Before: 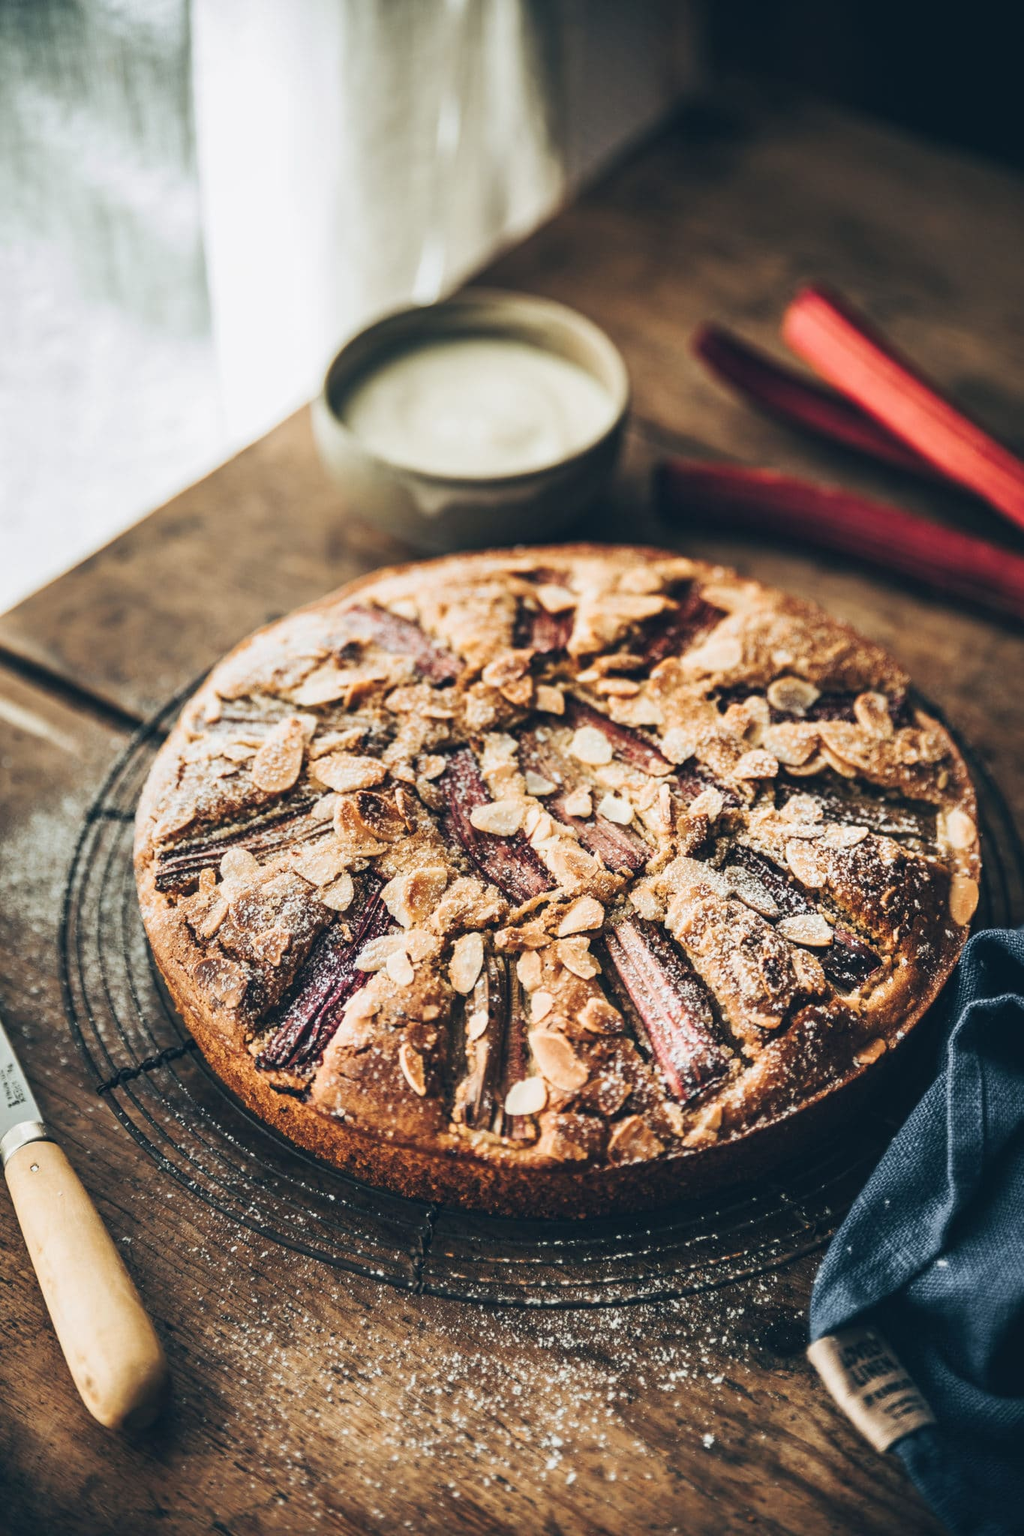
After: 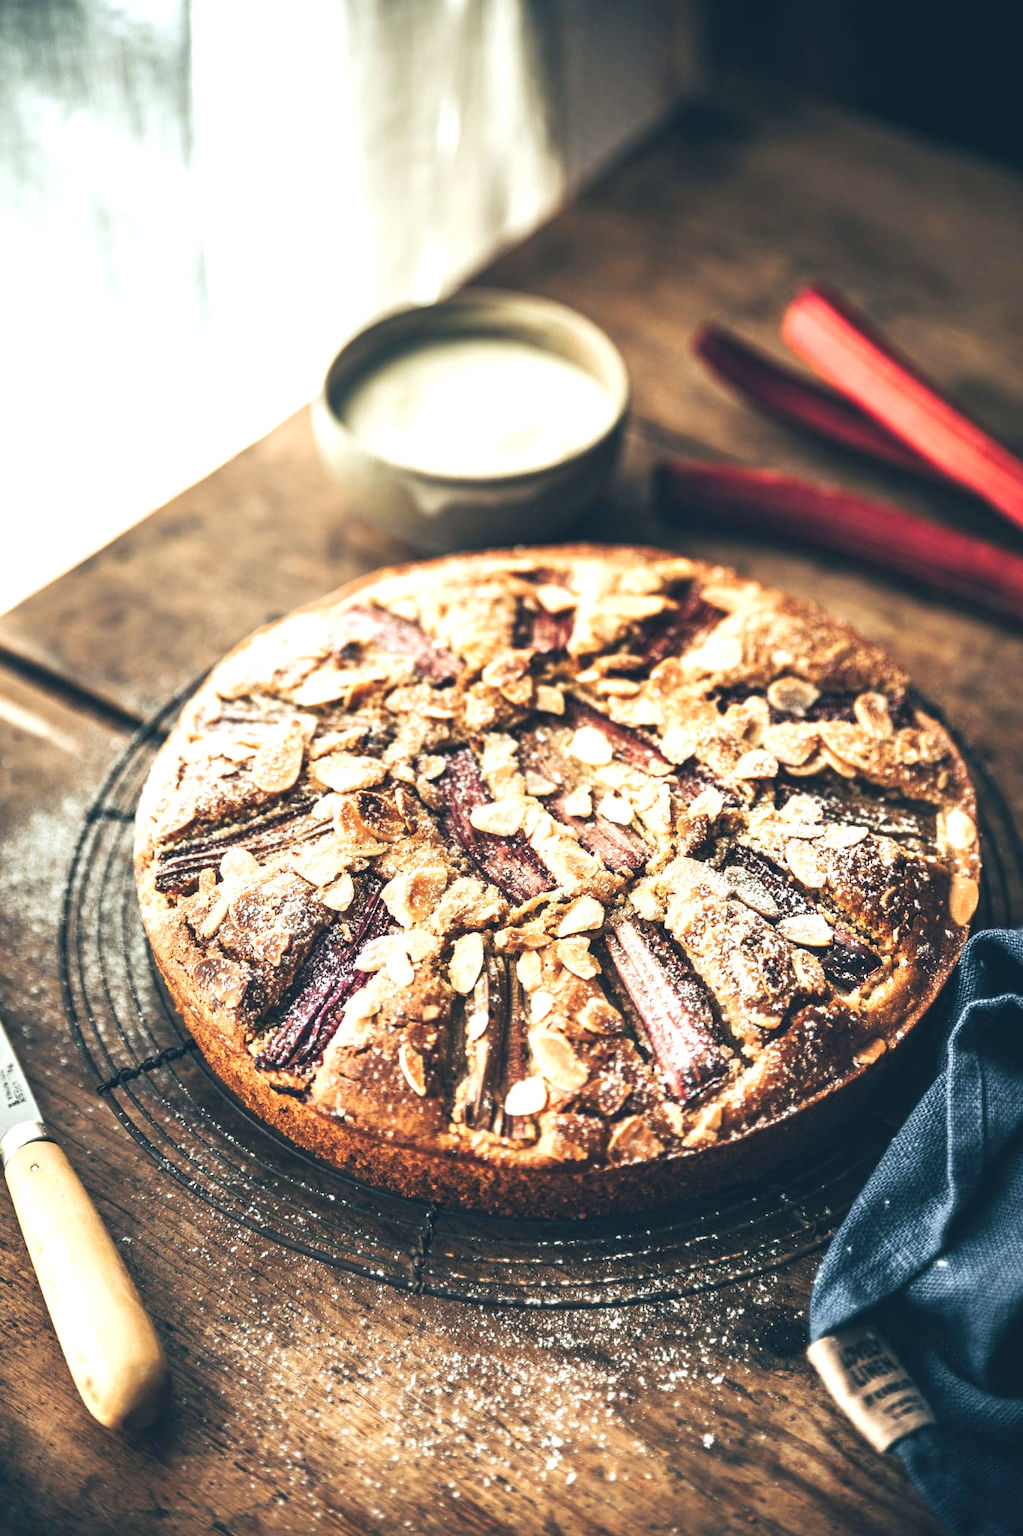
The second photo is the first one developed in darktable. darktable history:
exposure: exposure 0.733 EV, compensate exposure bias true, compensate highlight preservation false
